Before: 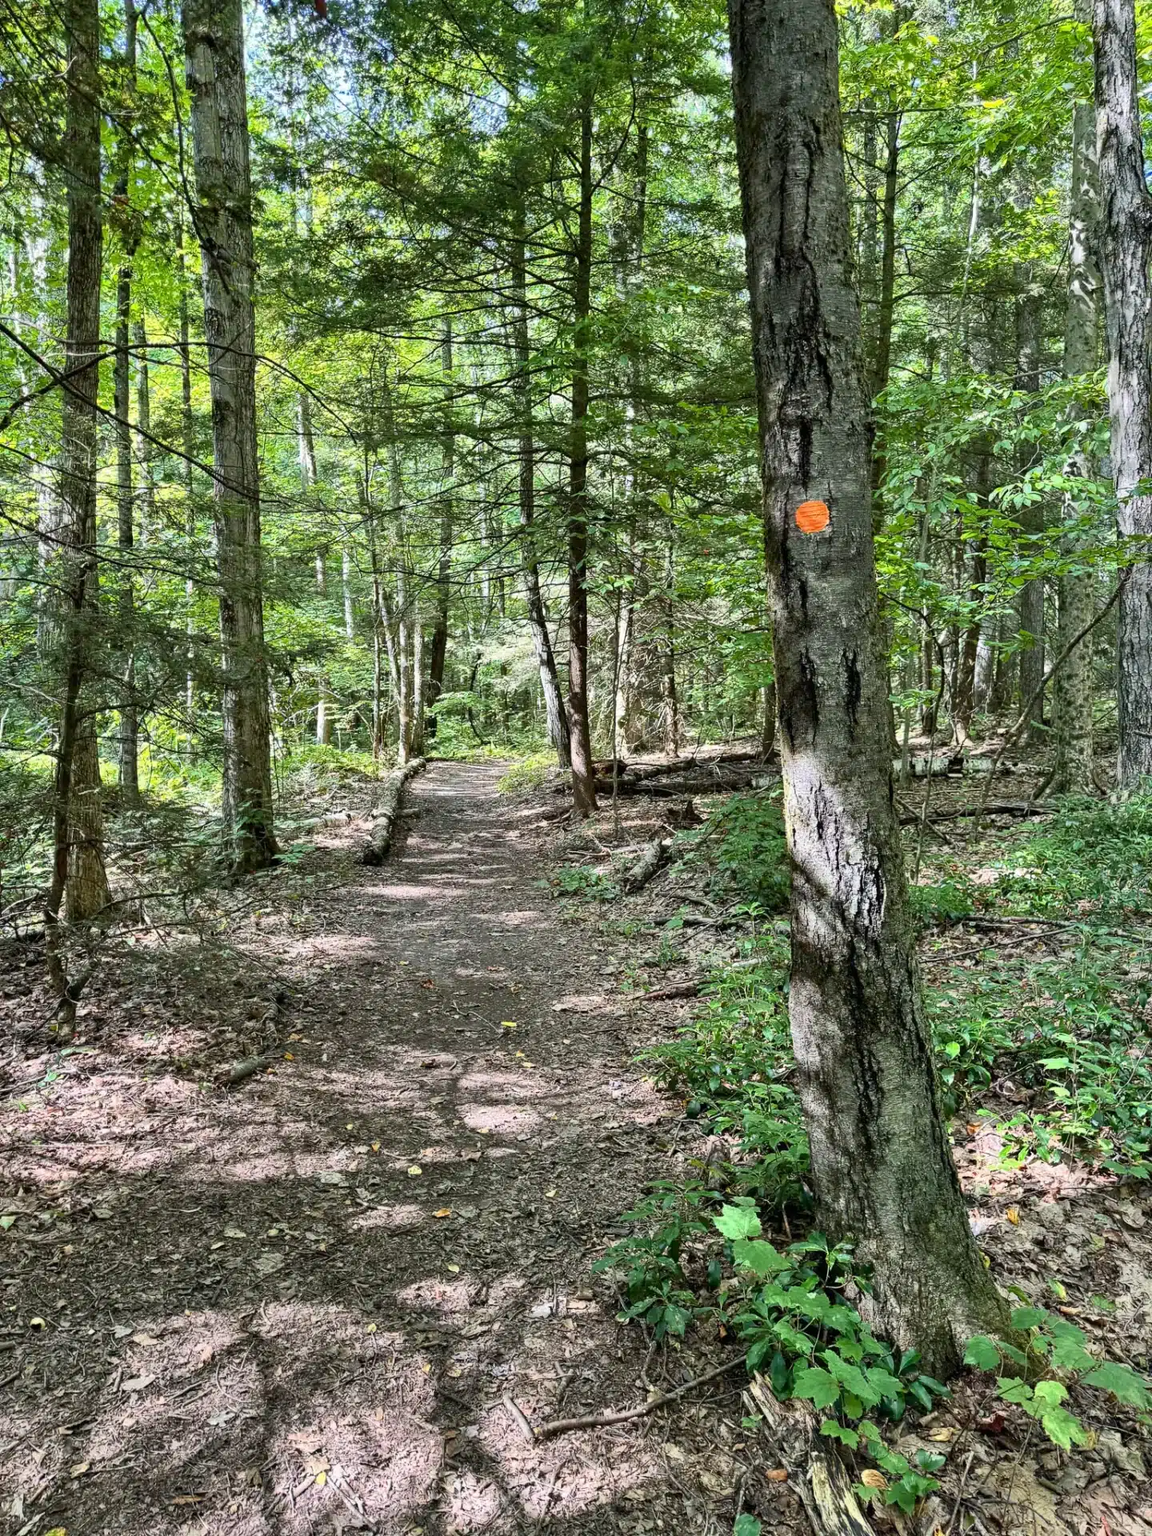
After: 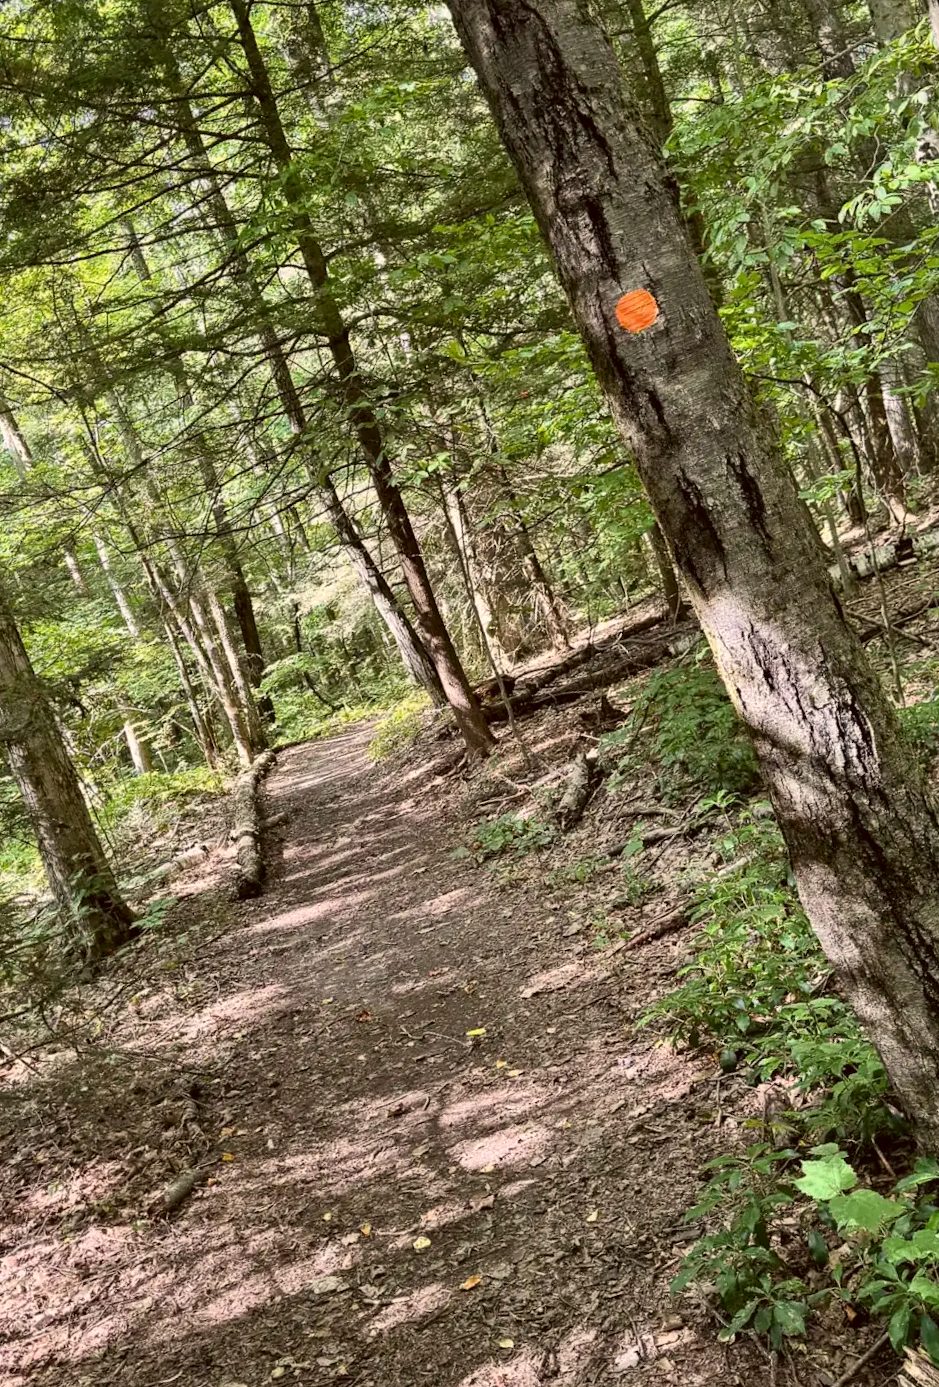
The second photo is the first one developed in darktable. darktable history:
crop and rotate: angle 18.32°, left 6.825%, right 3.869%, bottom 1.139%
color correction: highlights a* 6.44, highlights b* 8.25, shadows a* 6.57, shadows b* 7.12, saturation 0.907
